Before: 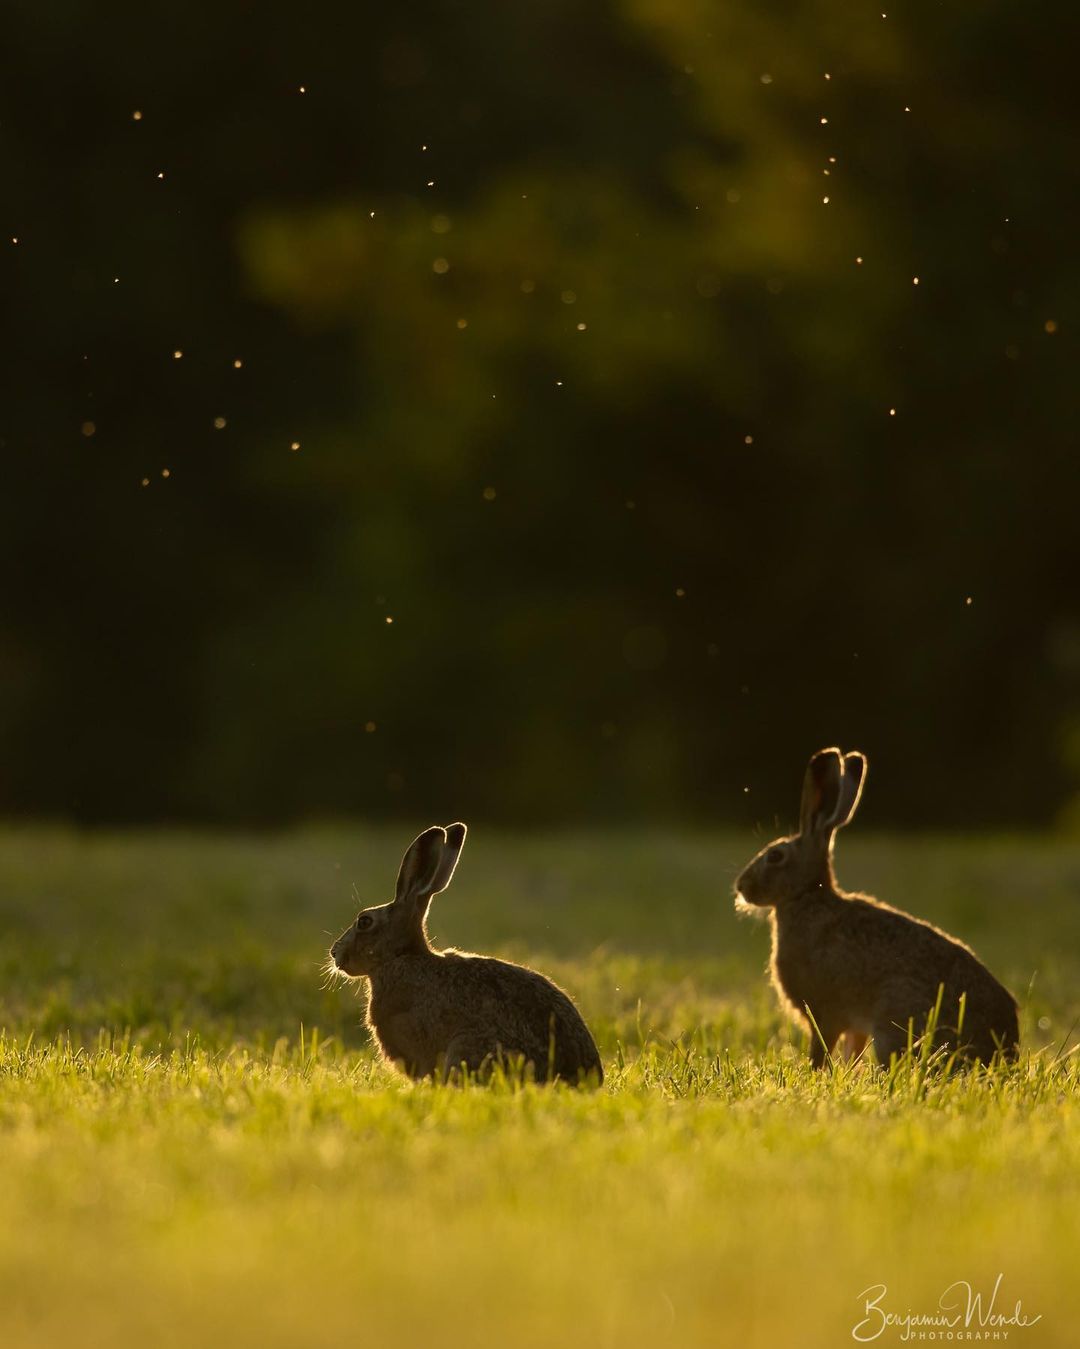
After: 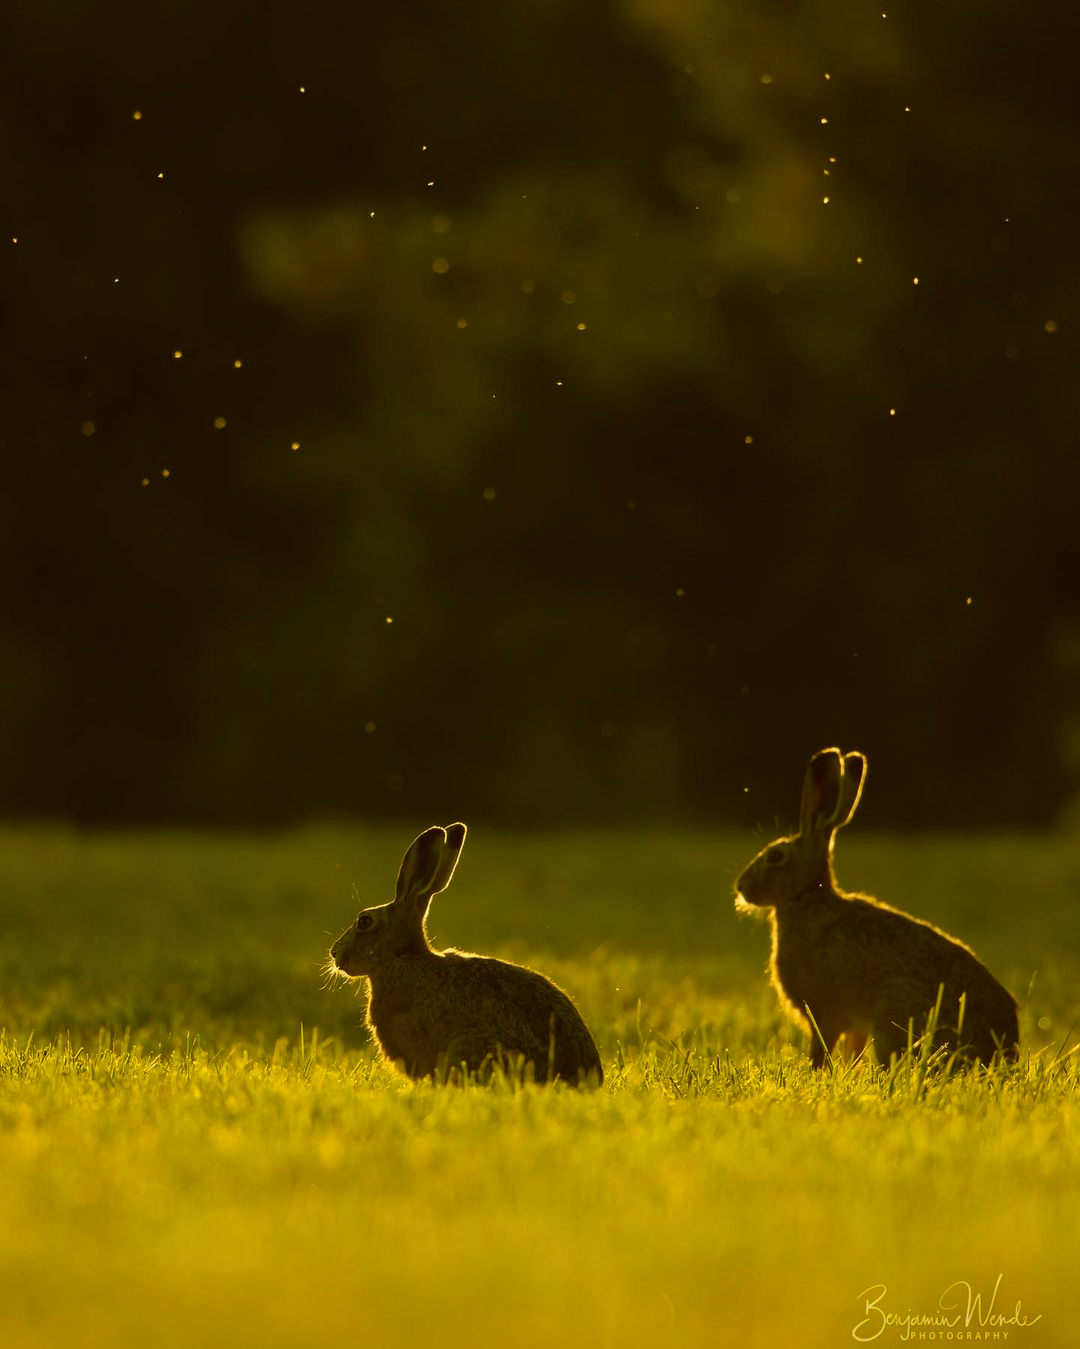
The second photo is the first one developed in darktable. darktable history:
color correction: highlights a* 0.162, highlights b* 29.53, shadows a* -0.162, shadows b* 21.09
exposure: exposure -0.05 EV
